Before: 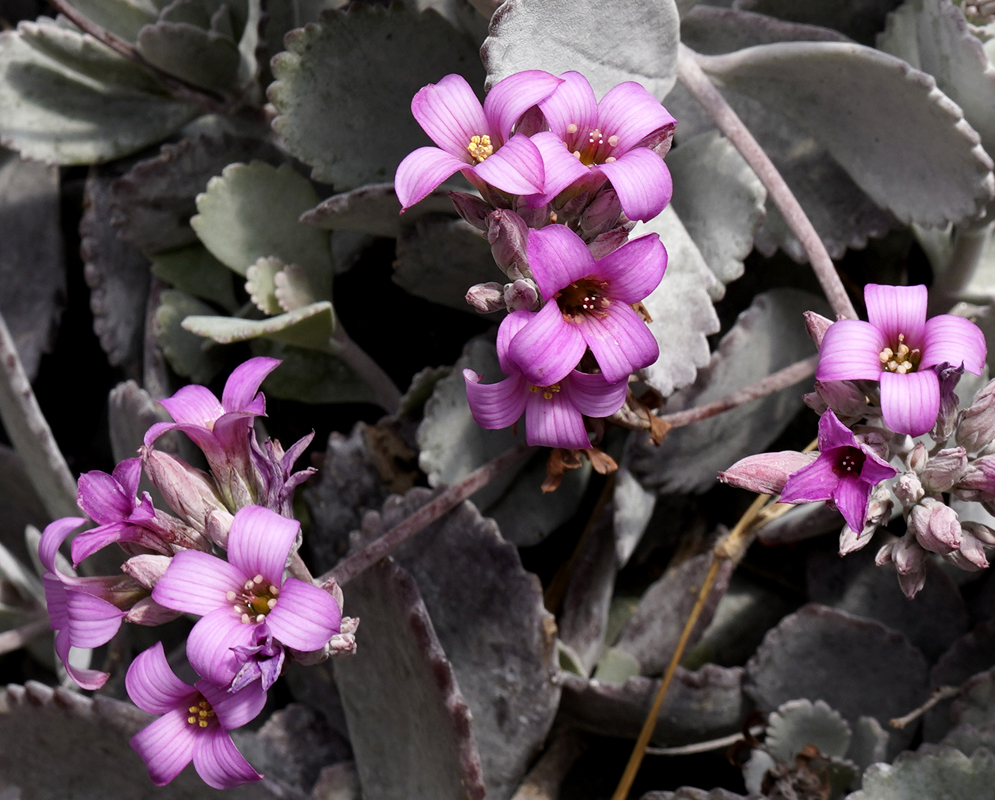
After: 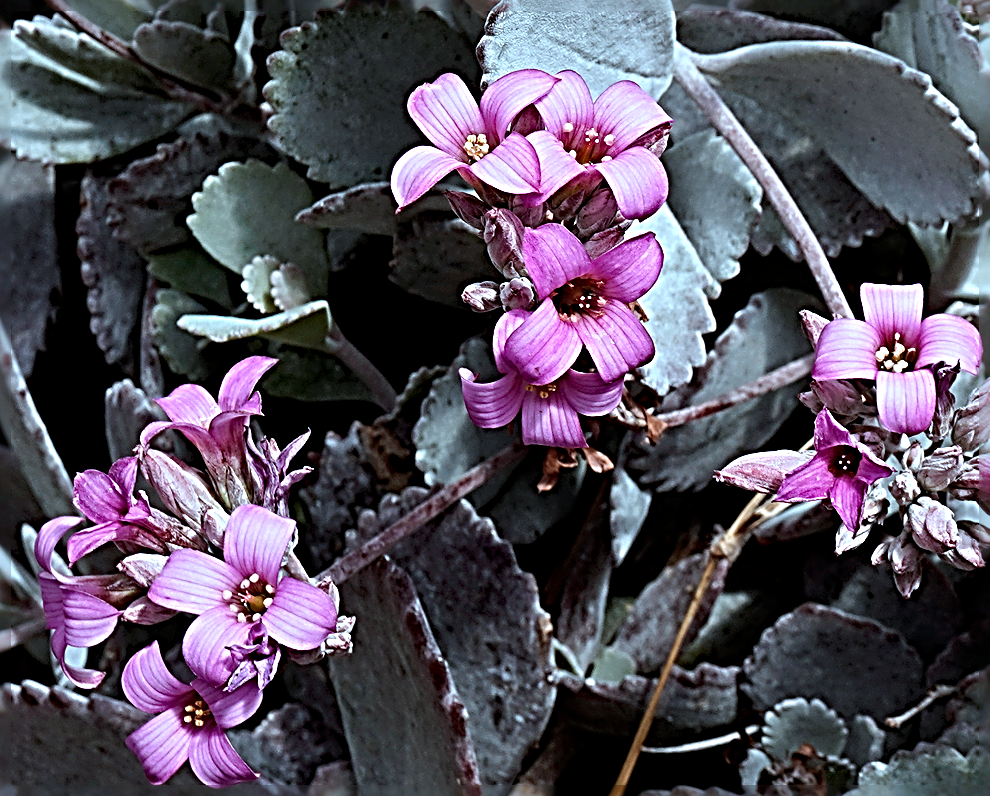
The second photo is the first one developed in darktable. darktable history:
sharpen: radius 4.049, amount 1.993
crop and rotate: left 0.453%, top 0.144%, bottom 0.307%
color correction: highlights a* -10.44, highlights b* -18.71
